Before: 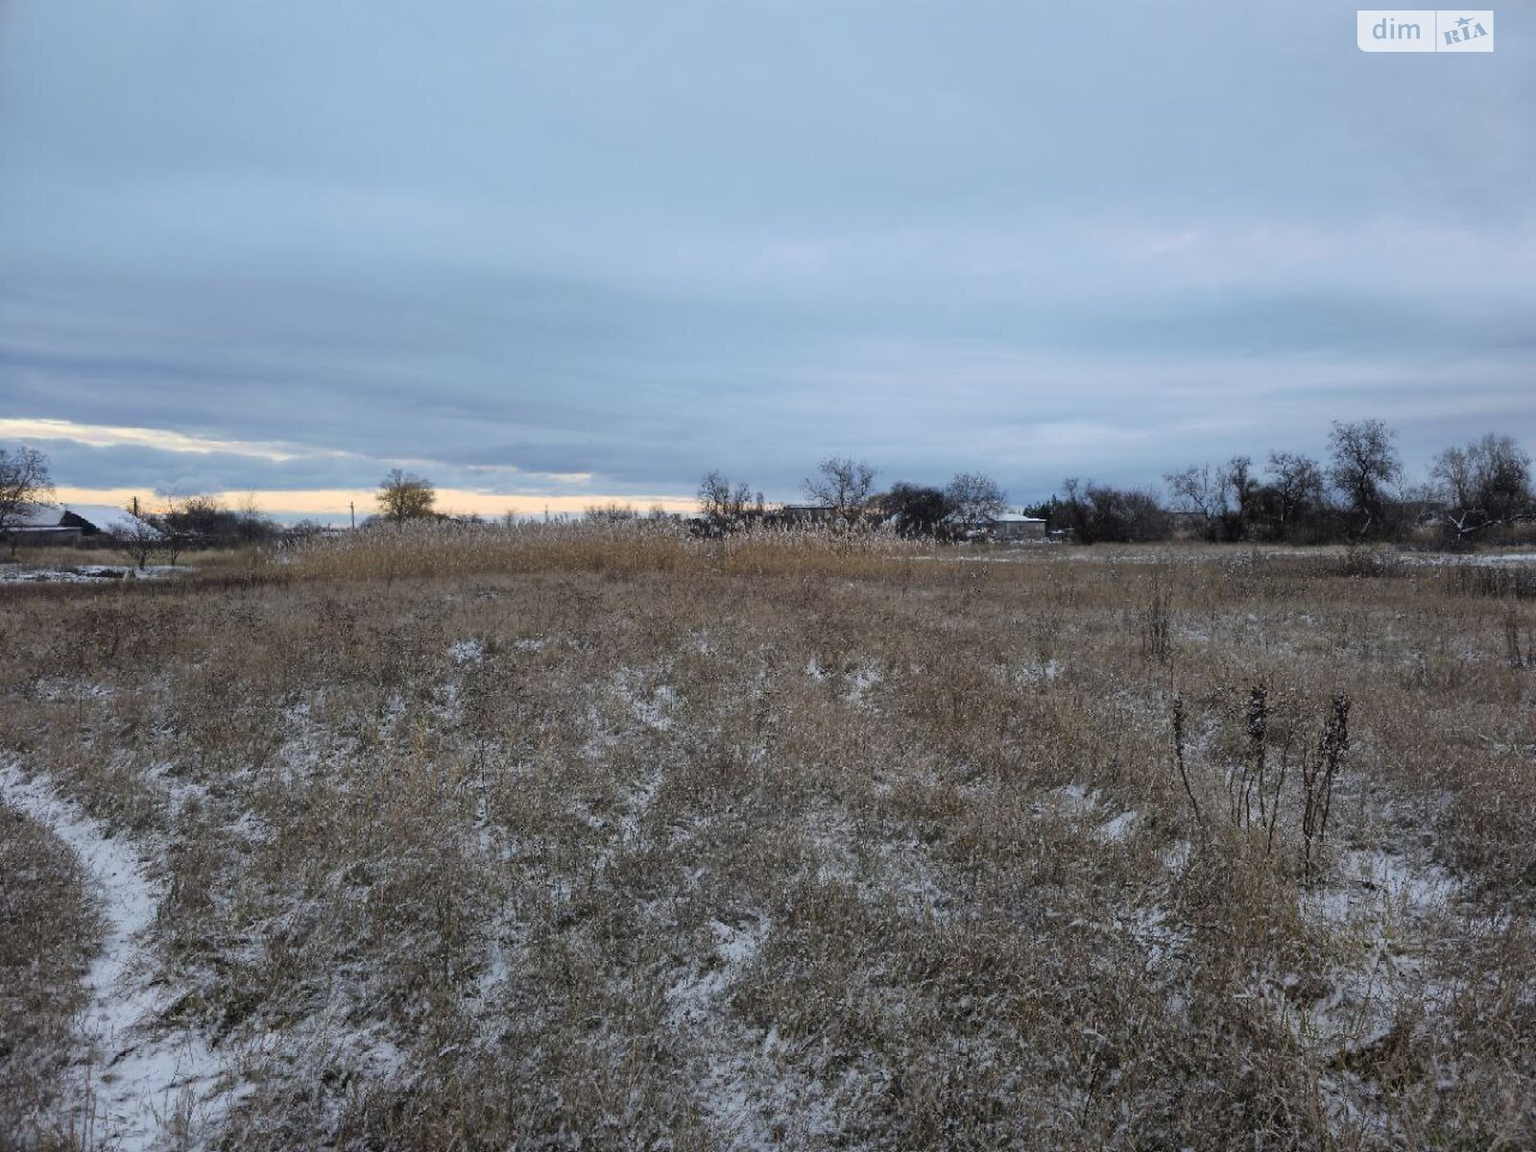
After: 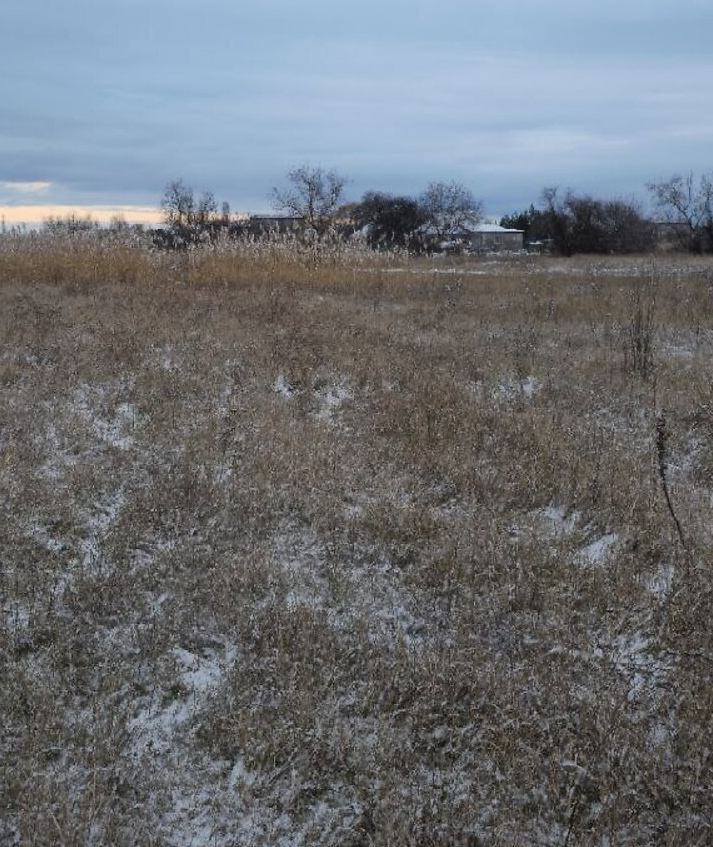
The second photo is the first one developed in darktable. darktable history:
crop: left 35.403%, top 25.995%, right 20.025%, bottom 3.368%
contrast equalizer: y [[0.6 ×6], [0.55 ×6], [0 ×6], [0 ×6], [0 ×6]], mix -0.183
